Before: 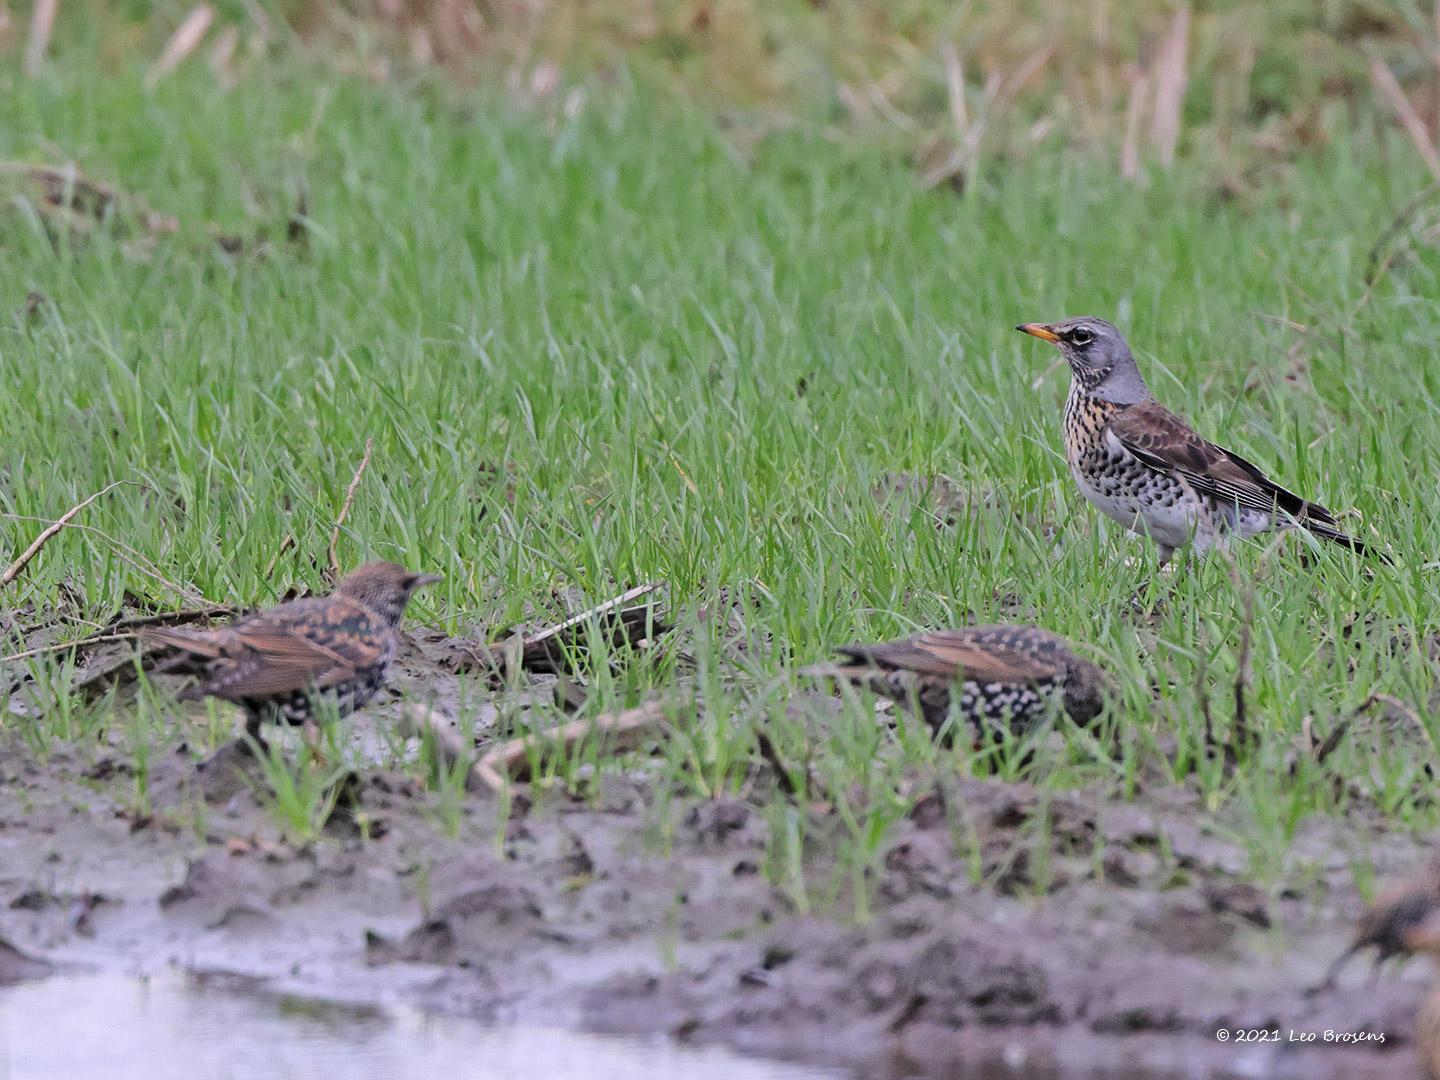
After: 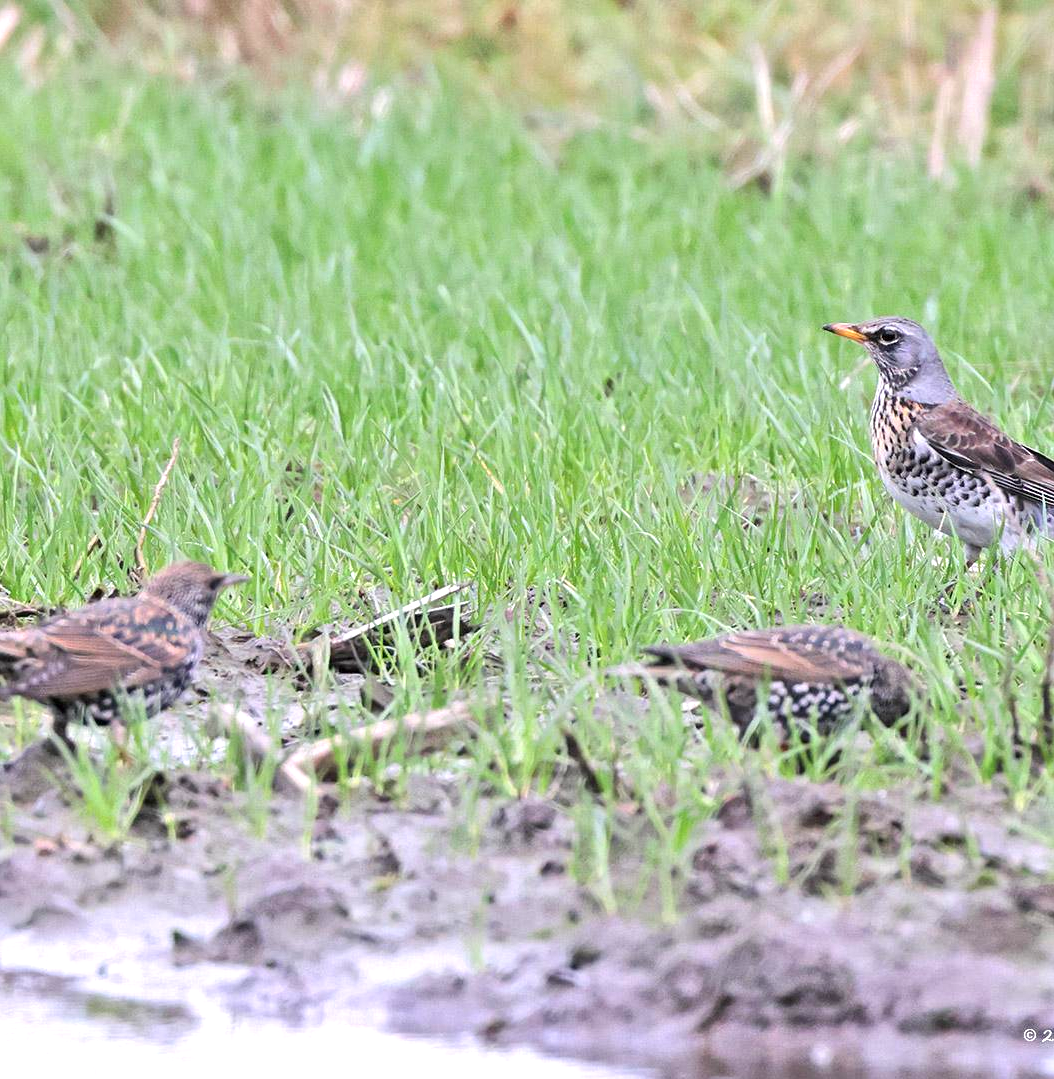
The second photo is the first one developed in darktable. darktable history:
exposure: exposure 1 EV, compensate highlight preservation false
crop: left 13.443%, right 13.31%
